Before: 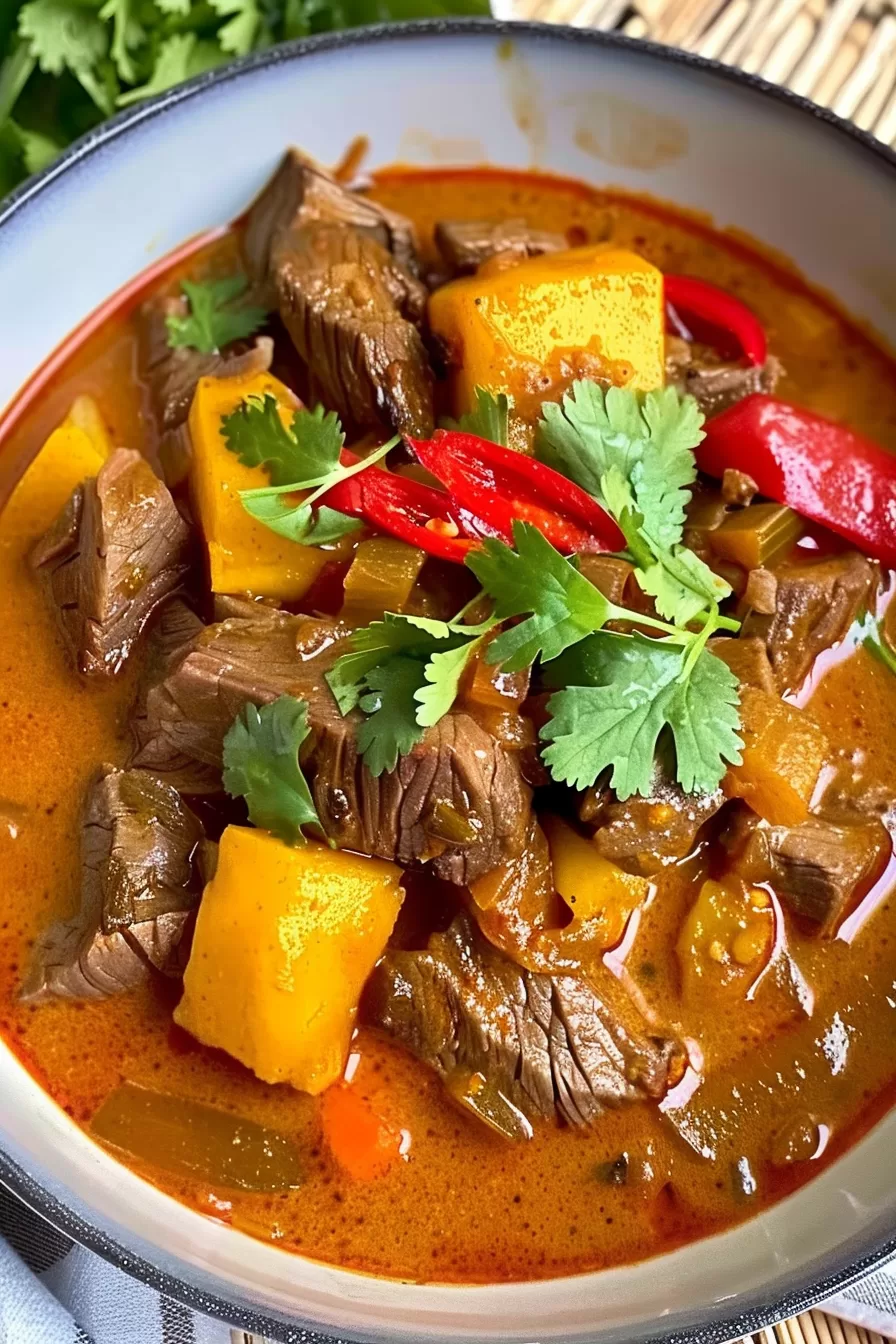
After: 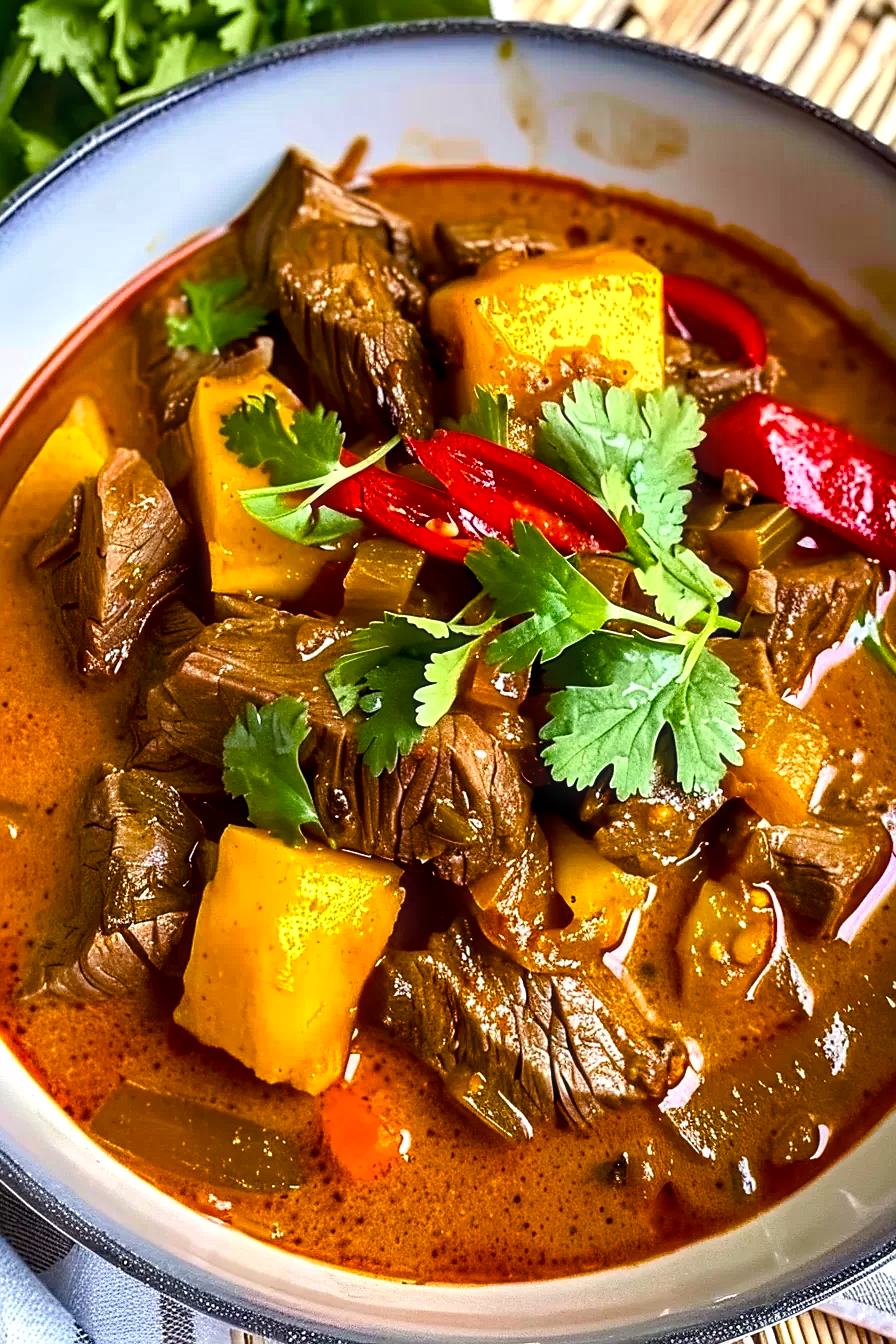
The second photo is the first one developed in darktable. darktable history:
local contrast: detail 130%
color balance rgb: shadows lift › luminance -9.904%, highlights gain › chroma 0.204%, highlights gain › hue 330.52°, linear chroma grading › shadows -7.722%, linear chroma grading › global chroma 9.795%, perceptual saturation grading › global saturation 20%, perceptual saturation grading › highlights -25.214%, perceptual saturation grading › shadows 25.952%, perceptual brilliance grading › global brilliance 9.777%, global vibrance 16.556%, saturation formula JzAzBz (2021)
sharpen: radius 1.856, amount 0.405, threshold 1.638
